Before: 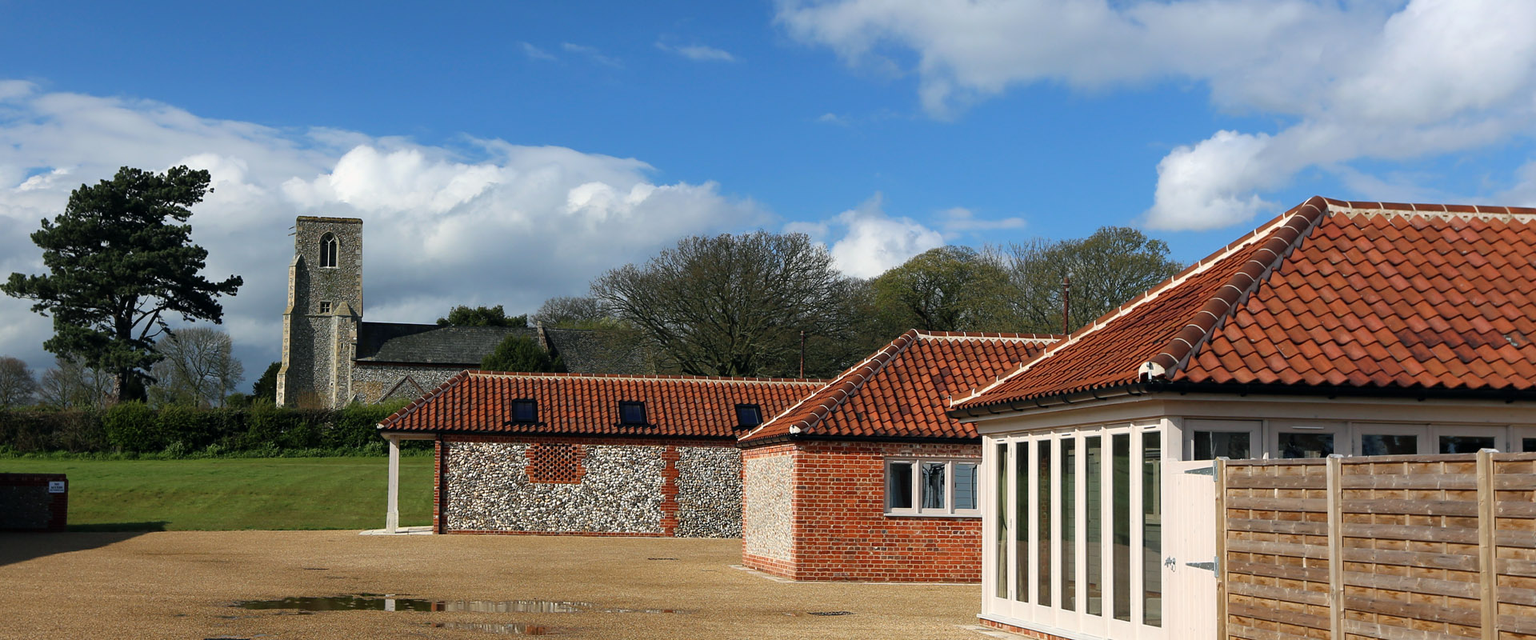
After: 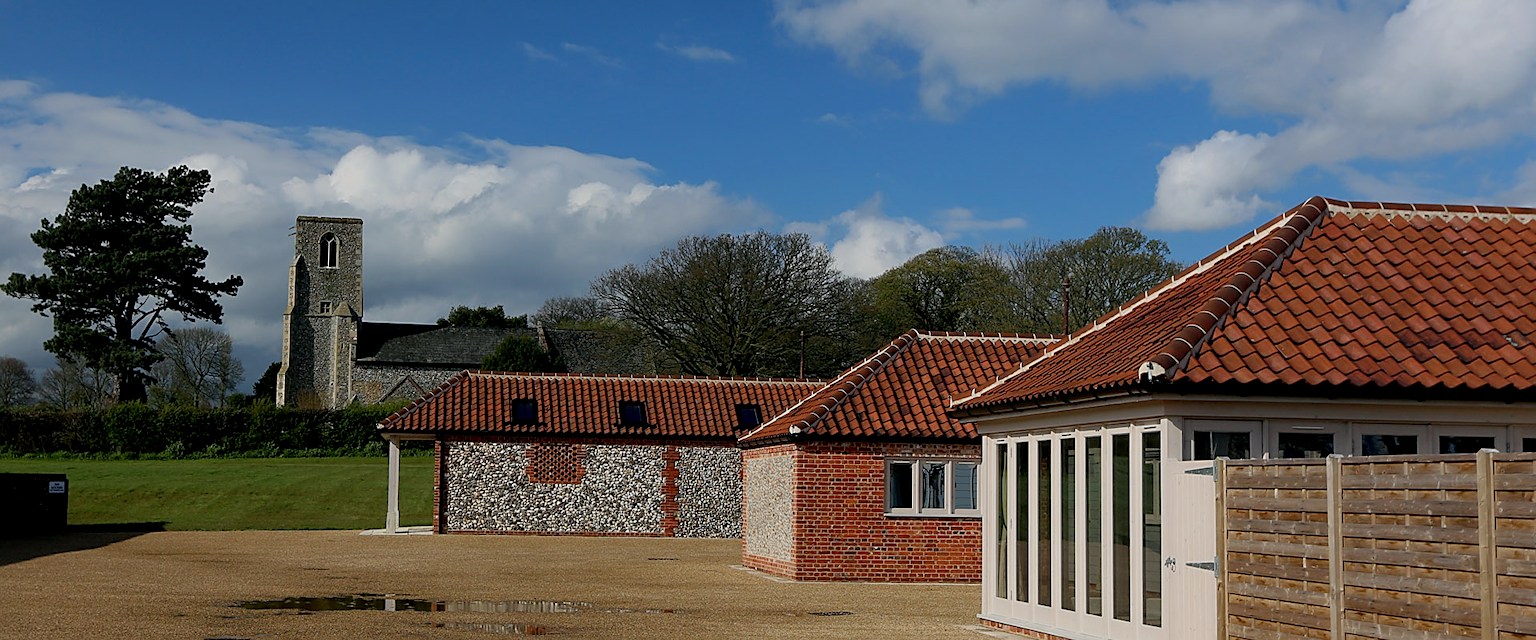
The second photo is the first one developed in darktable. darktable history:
sharpen: on, module defaults
exposure: black level correction 0.009, exposure -0.637 EV, compensate highlight preservation false
